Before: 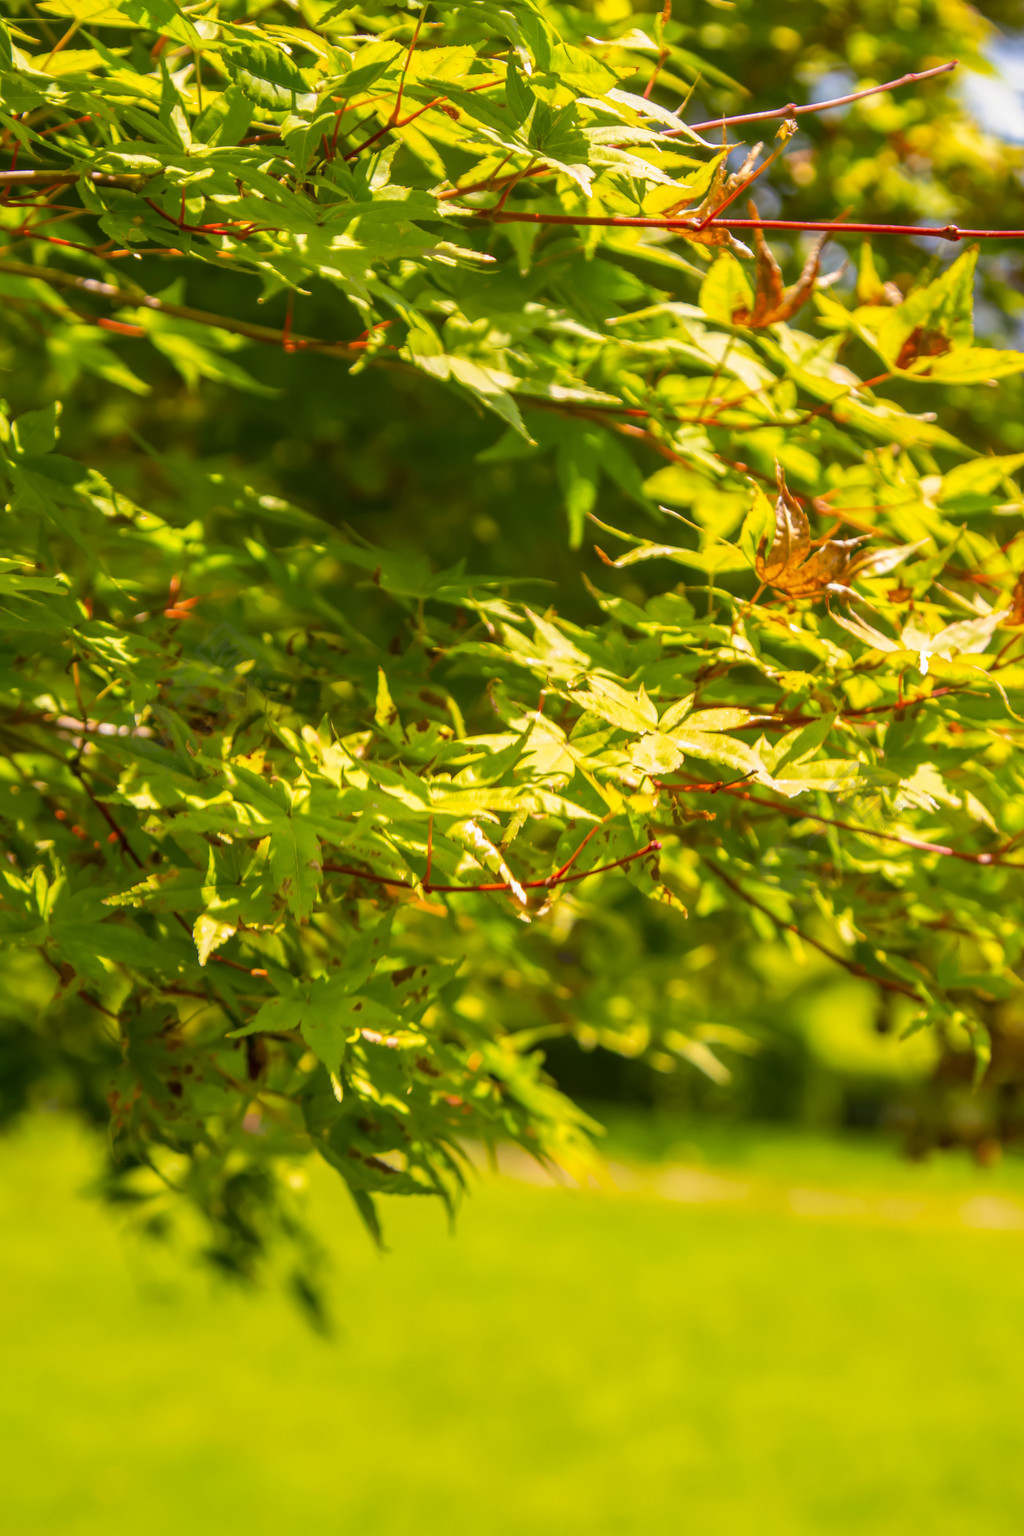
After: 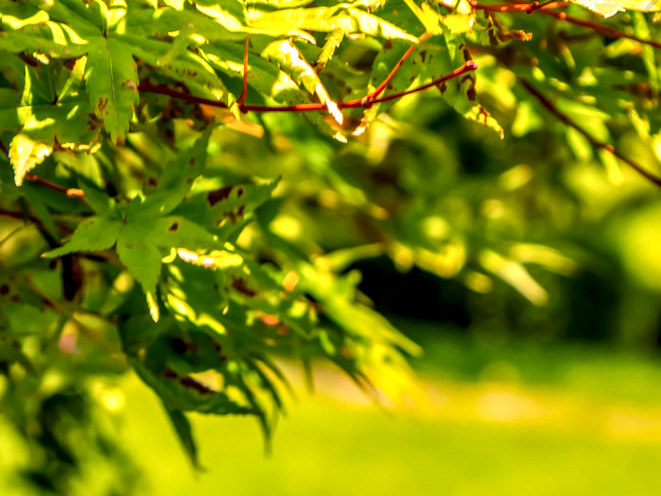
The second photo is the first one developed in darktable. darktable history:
crop: left 17.972%, top 50.842%, right 17.435%, bottom 16.827%
local contrast: highlights 18%, detail 188%
